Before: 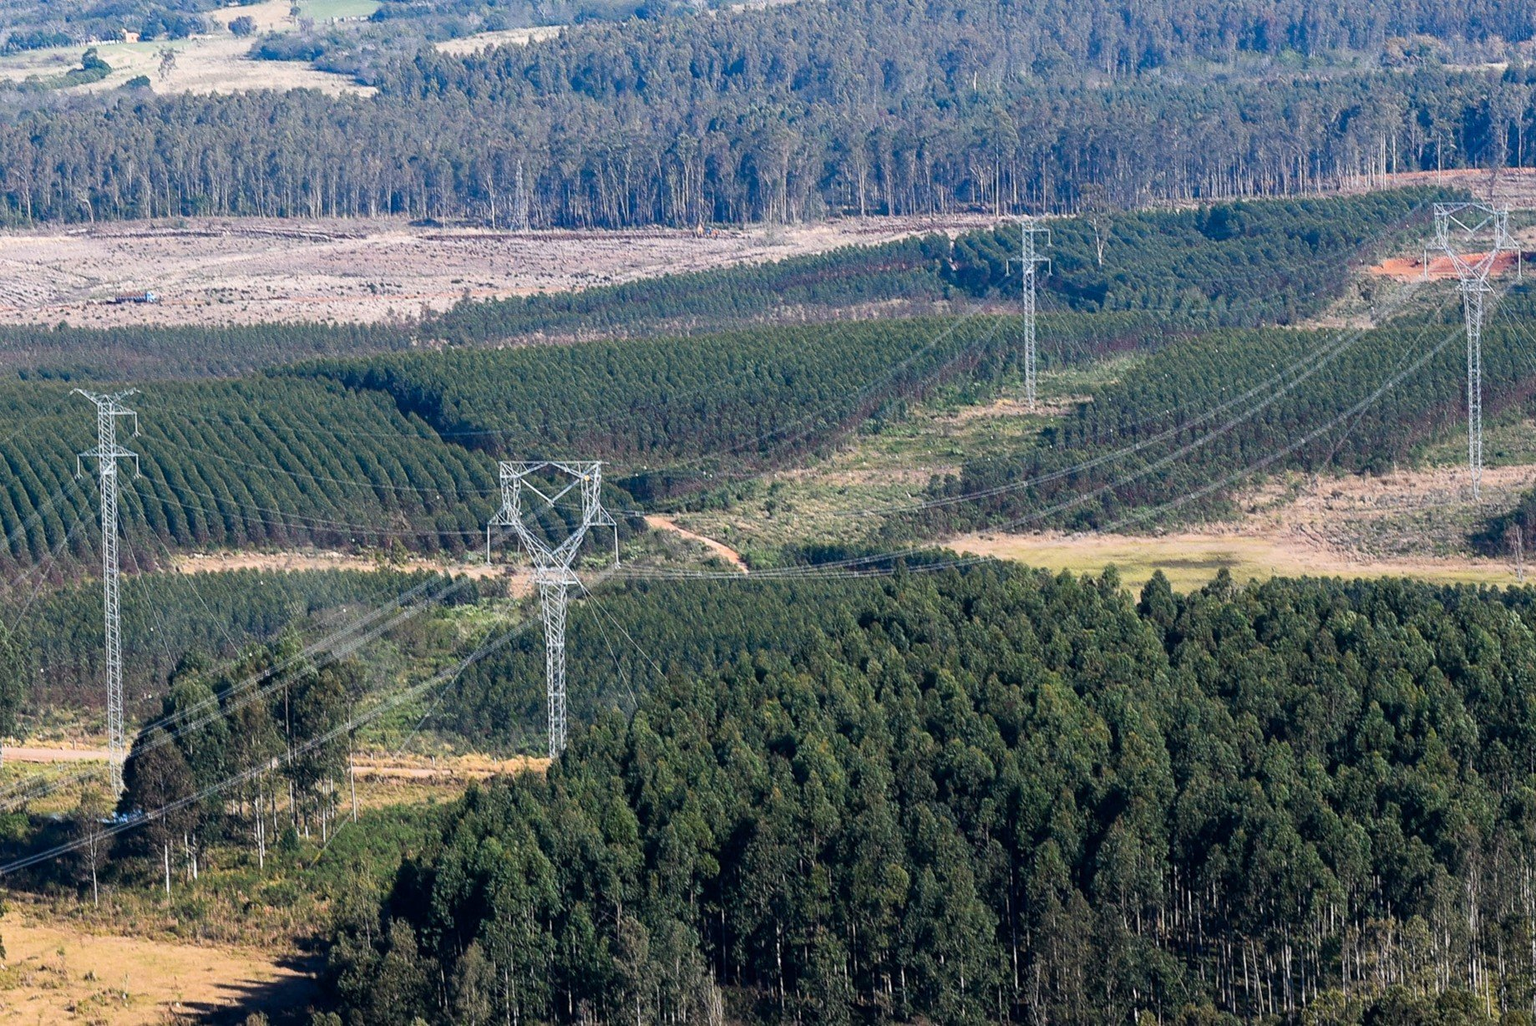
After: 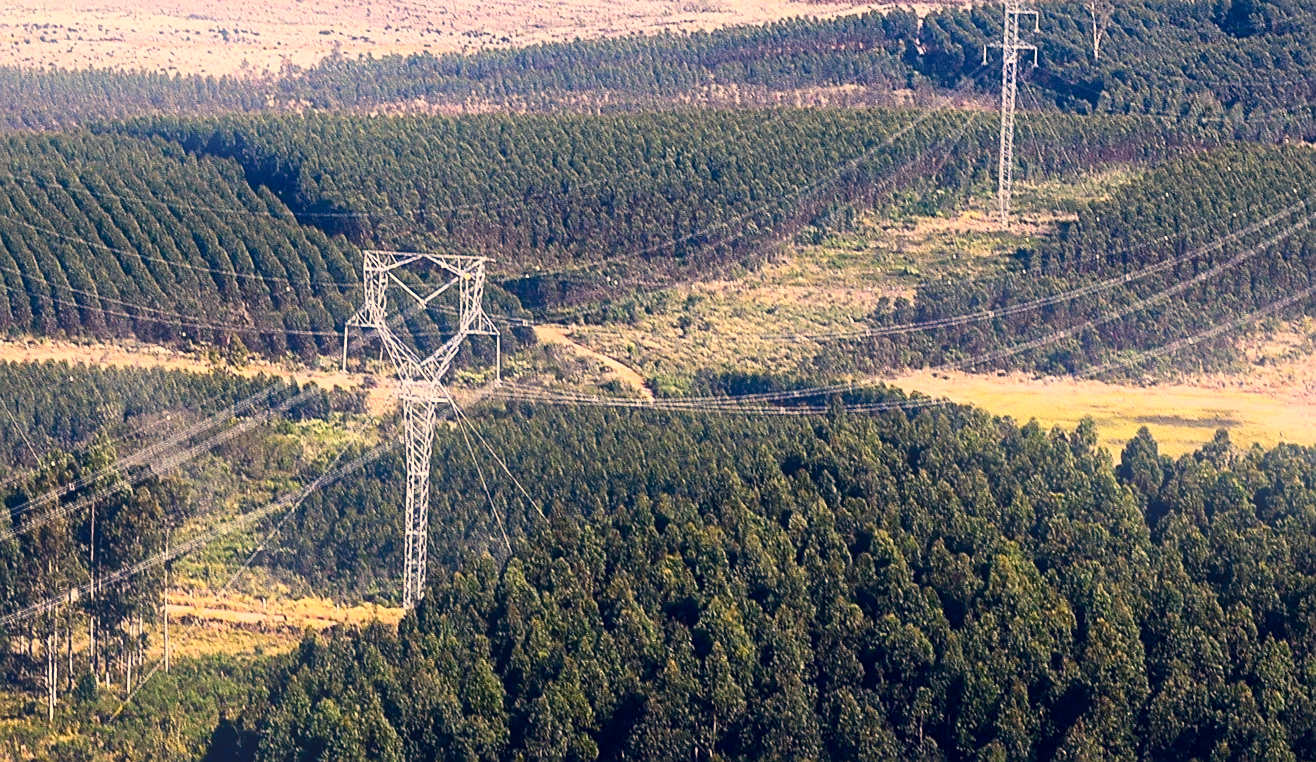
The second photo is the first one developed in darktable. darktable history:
crop and rotate: angle -3.37°, left 9.79%, top 20.73%, right 12.42%, bottom 11.82%
color correction: highlights a* 19.59, highlights b* 27.49, shadows a* 3.46, shadows b* -17.28, saturation 0.73
sharpen: on, module defaults
tone curve: curves: ch0 [(0, 0) (0.187, 0.12) (0.384, 0.363) (0.618, 0.698) (0.754, 0.857) (0.875, 0.956) (1, 0.987)]; ch1 [(0, 0) (0.402, 0.36) (0.476, 0.466) (0.501, 0.501) (0.518, 0.514) (0.564, 0.608) (0.614, 0.664) (0.692, 0.744) (1, 1)]; ch2 [(0, 0) (0.435, 0.412) (0.483, 0.481) (0.503, 0.503) (0.522, 0.535) (0.563, 0.601) (0.627, 0.699) (0.699, 0.753) (0.997, 0.858)], color space Lab, independent channels
bloom: threshold 82.5%, strength 16.25%
